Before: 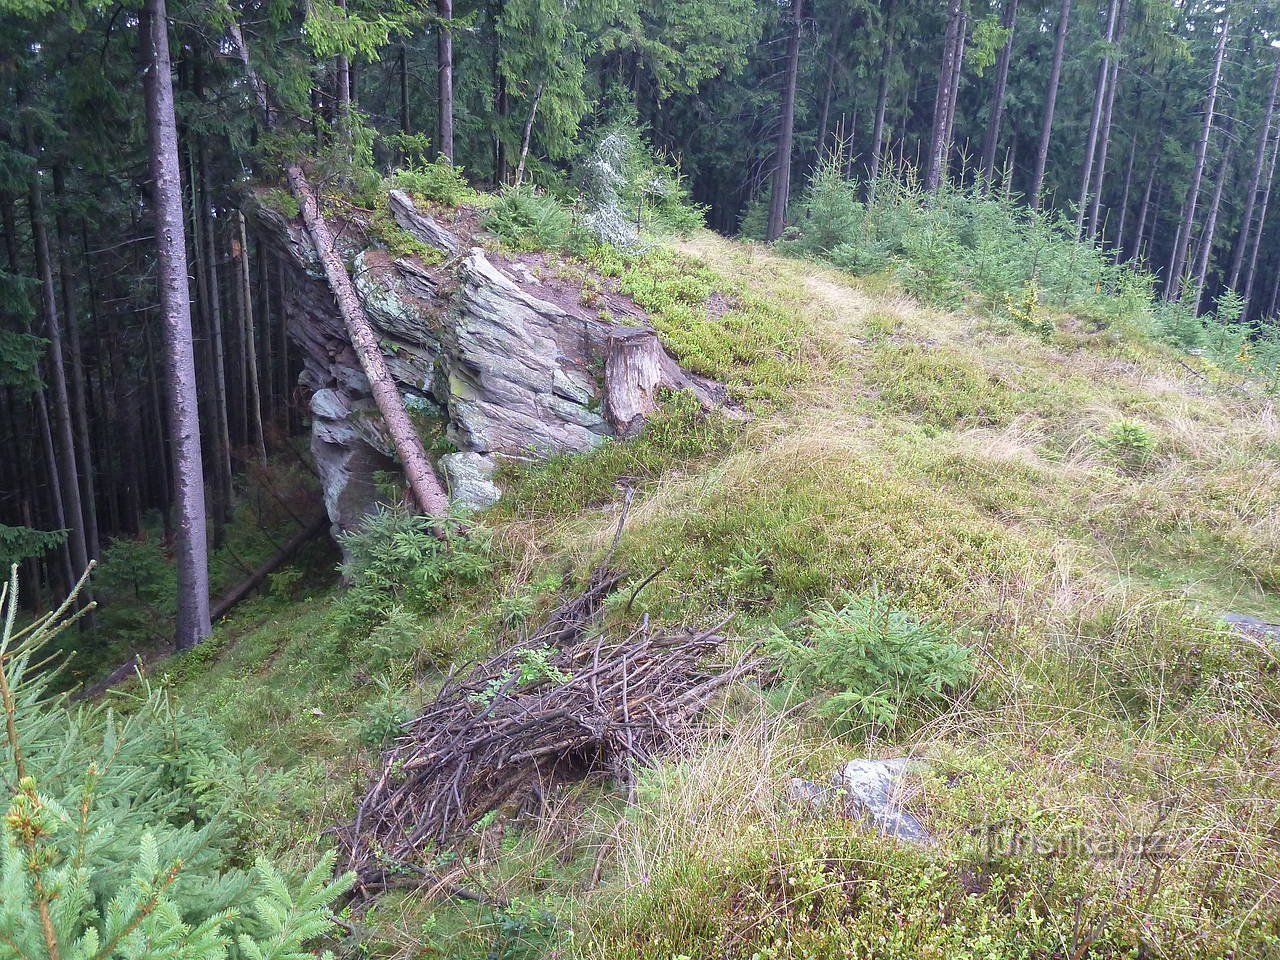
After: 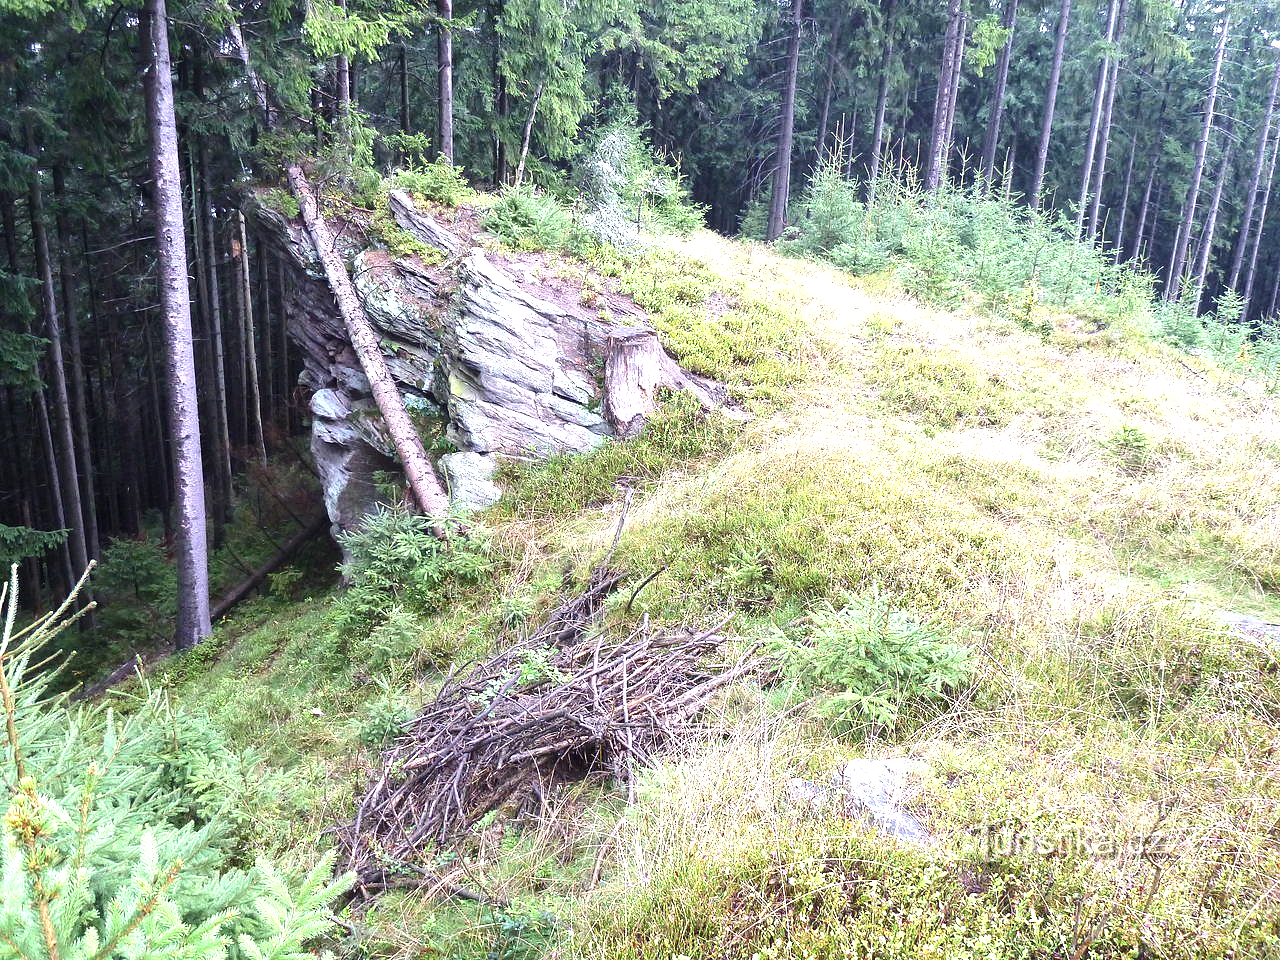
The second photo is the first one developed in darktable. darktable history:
tone equalizer: -8 EV -0.75 EV, -7 EV -0.7 EV, -6 EV -0.6 EV, -5 EV -0.4 EV, -3 EV 0.4 EV, -2 EV 0.6 EV, -1 EV 0.7 EV, +0 EV 0.75 EV, edges refinement/feathering 500, mask exposure compensation -1.57 EV, preserve details no
exposure: black level correction 0.001, exposure 0.5 EV, compensate exposure bias true, compensate highlight preservation false
